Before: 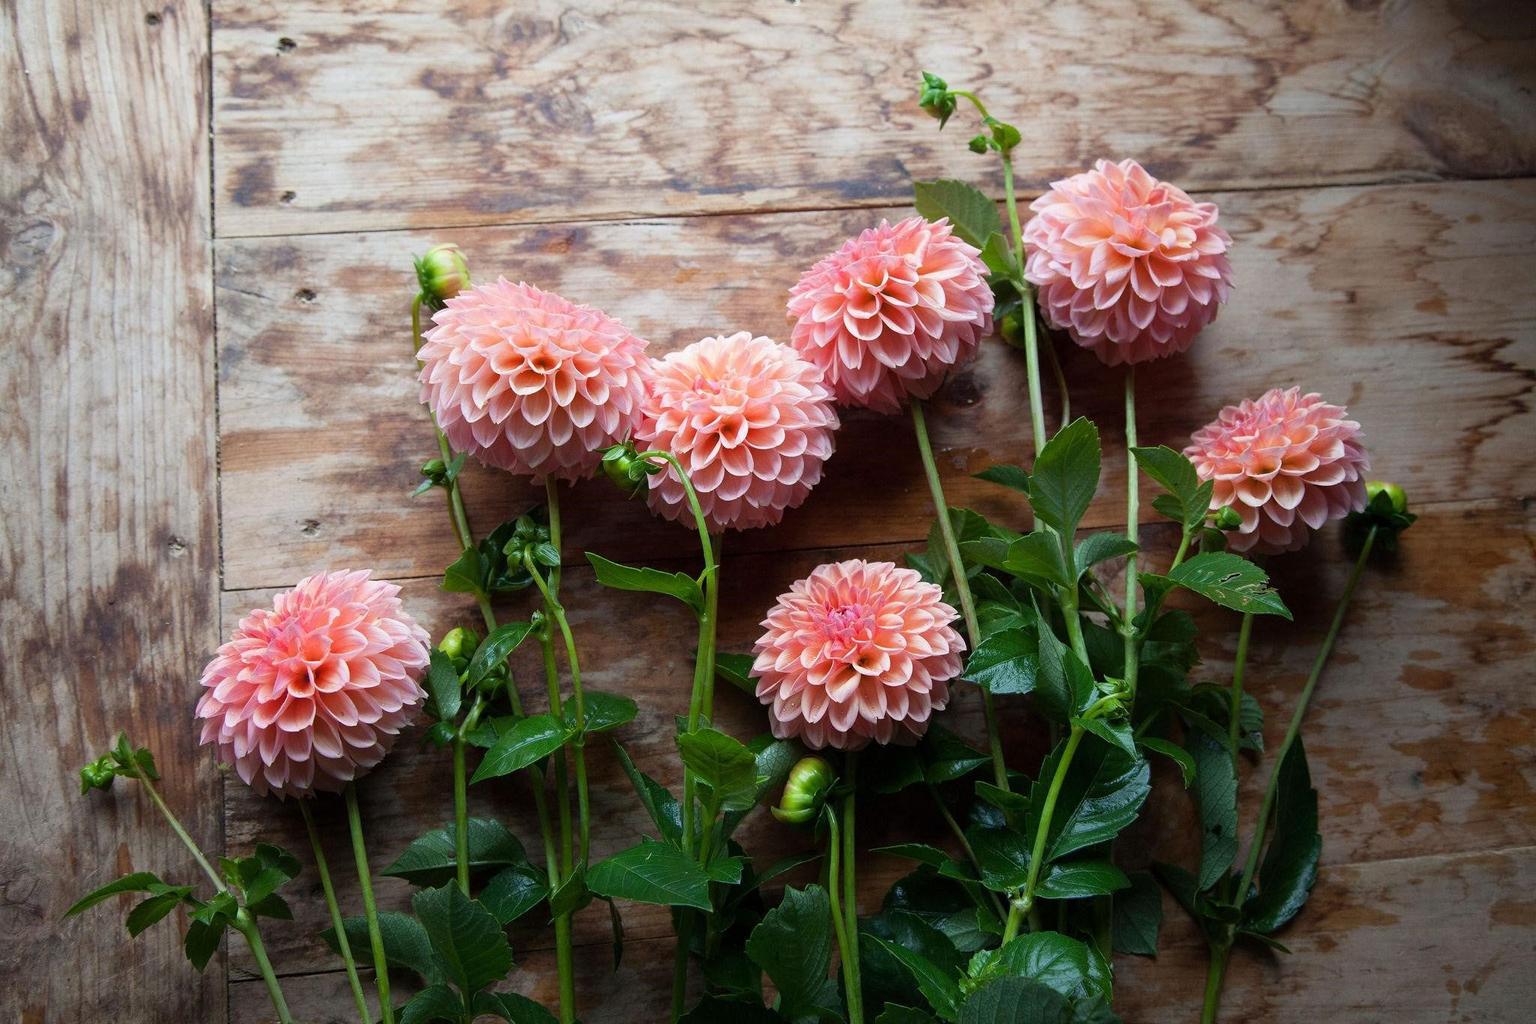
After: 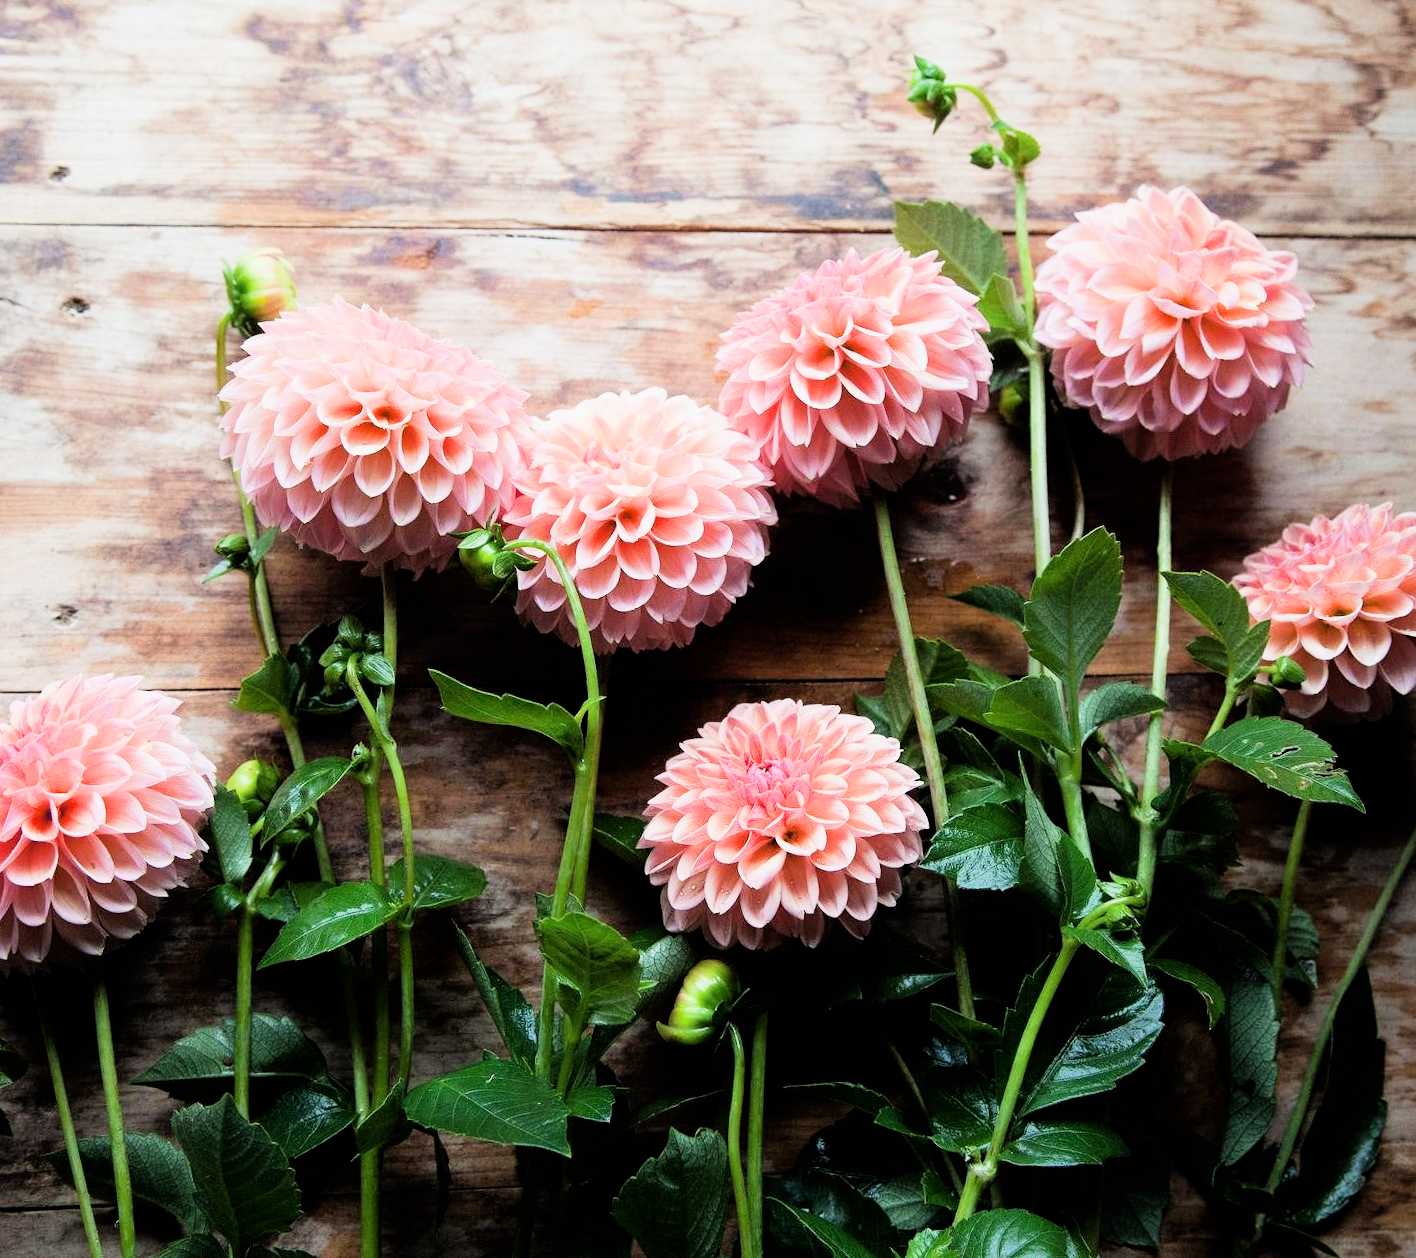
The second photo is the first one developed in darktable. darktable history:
exposure: exposure 0.921 EV, compensate highlight preservation false
filmic rgb: black relative exposure -5 EV, hardness 2.88, contrast 1.4, highlights saturation mix -30%
crop and rotate: angle -3.27°, left 14.277%, top 0.028%, right 10.766%, bottom 0.028%
tone equalizer: on, module defaults
